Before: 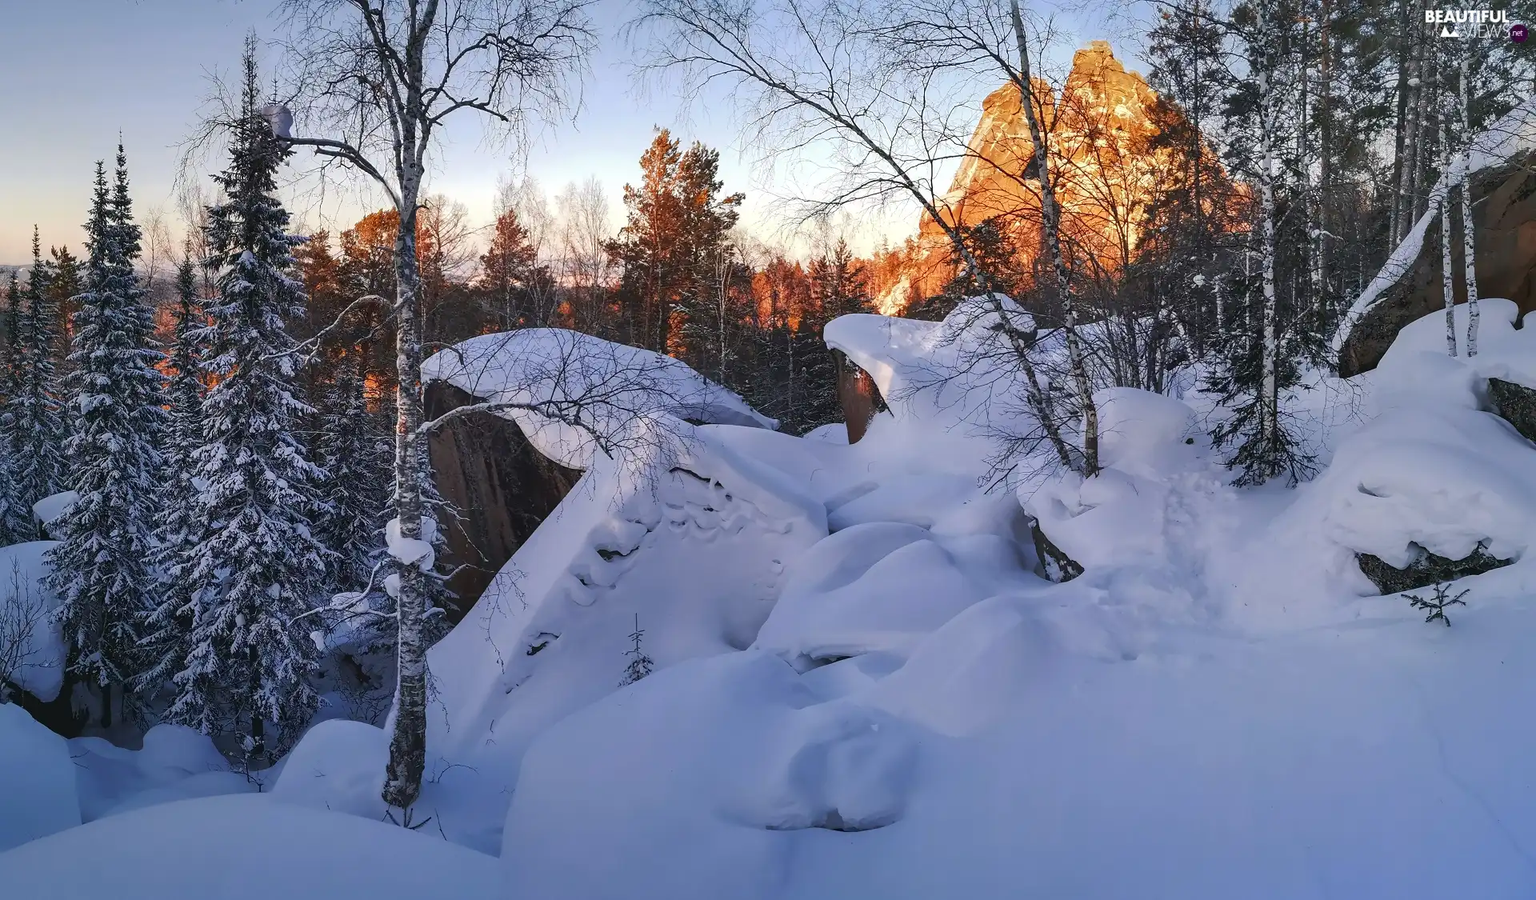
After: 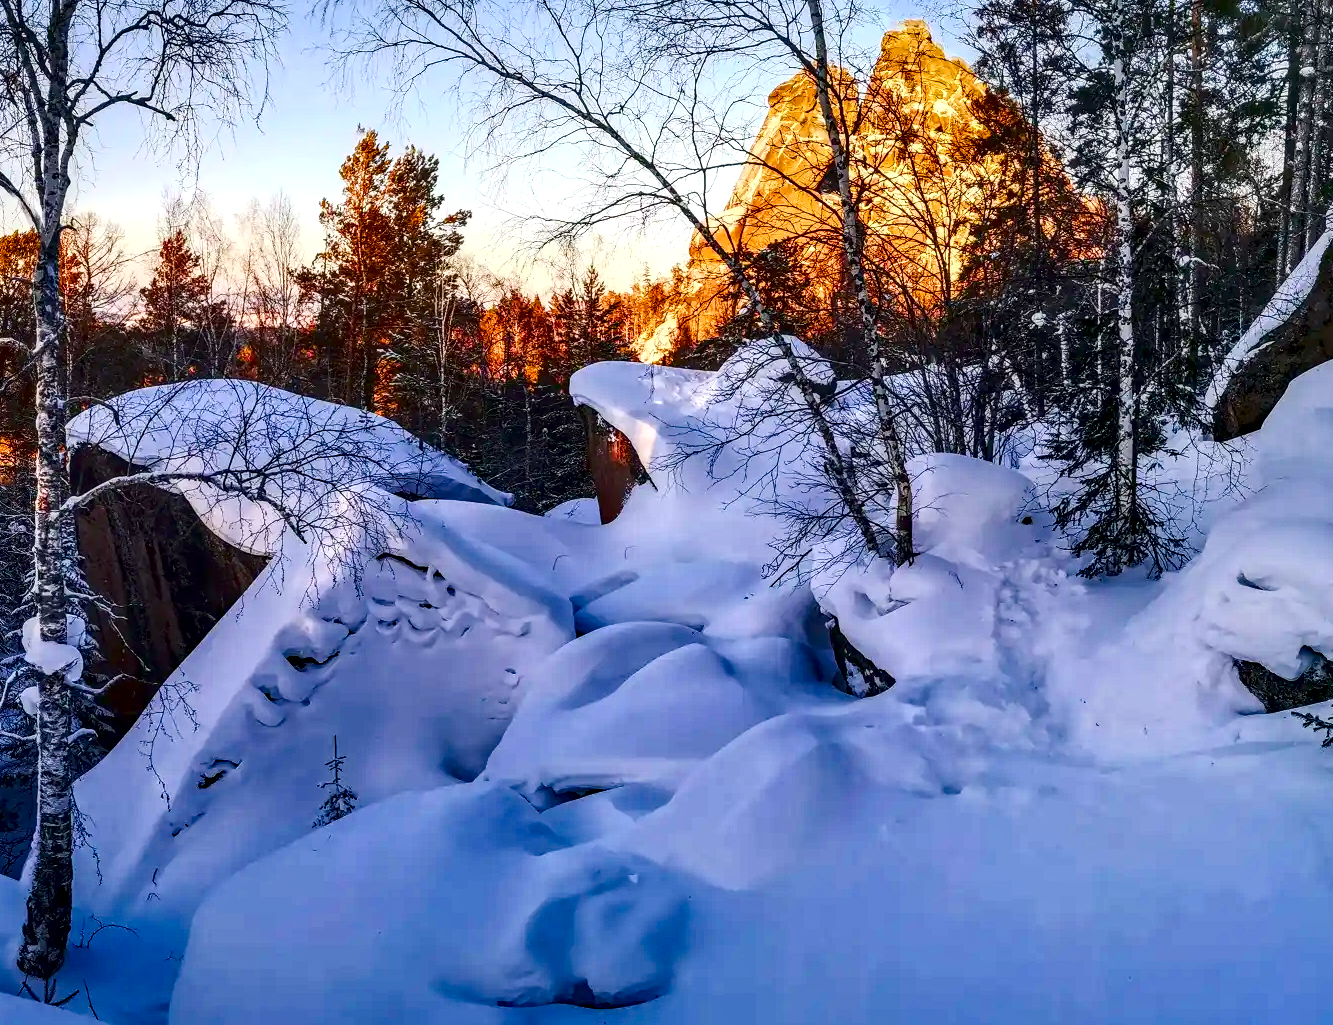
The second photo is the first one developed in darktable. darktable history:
contrast brightness saturation: contrast 0.275
local contrast: detail 150%
crop and rotate: left 24.005%, top 2.838%, right 6.563%, bottom 5.988%
haze removal: compatibility mode true, adaptive false
color balance rgb: linear chroma grading › shadows -7.921%, linear chroma grading › global chroma 9.835%, perceptual saturation grading › global saturation 27.627%, perceptual saturation grading › highlights -24.788%, perceptual saturation grading › mid-tones 25.024%, perceptual saturation grading › shadows 49.309%, global vibrance 20%
